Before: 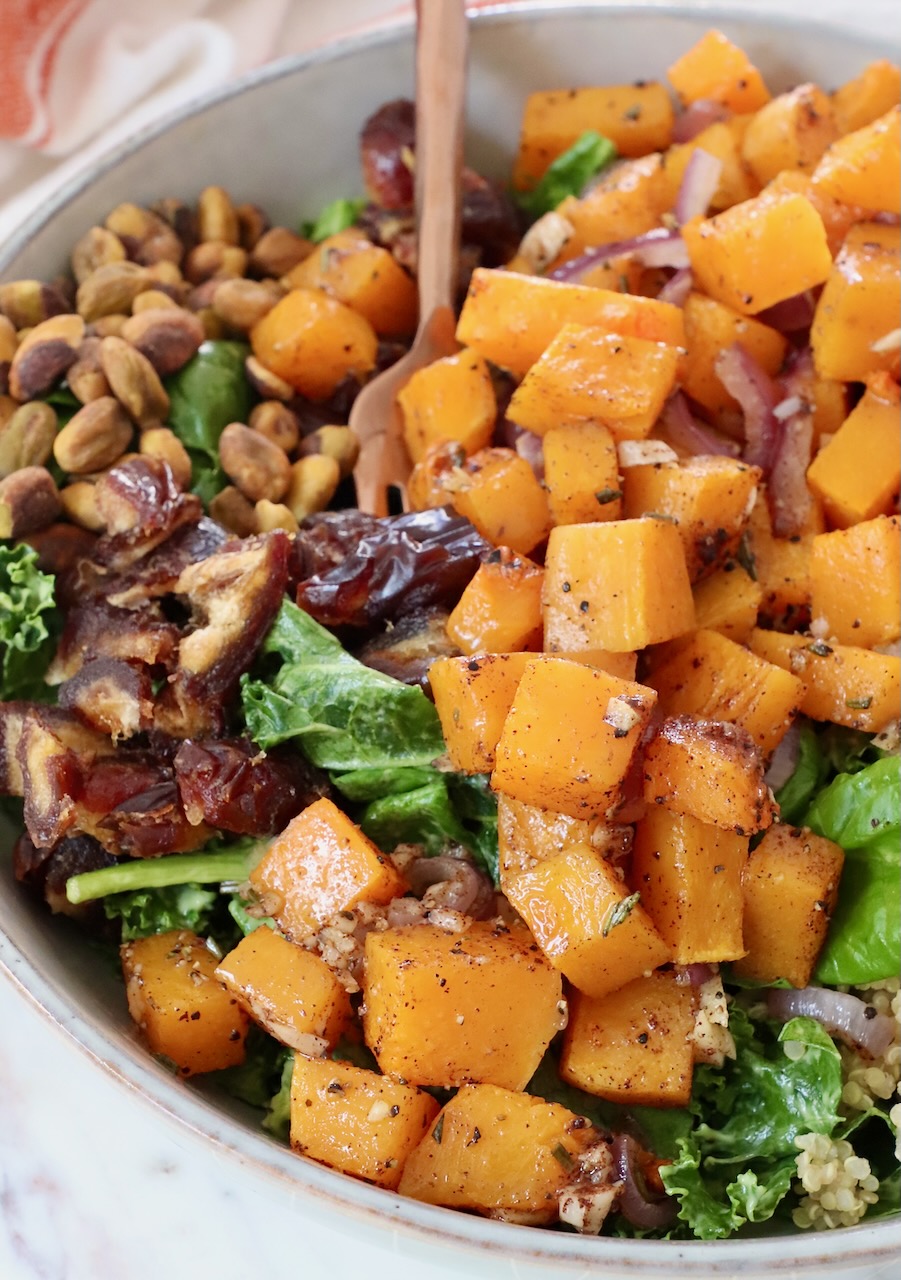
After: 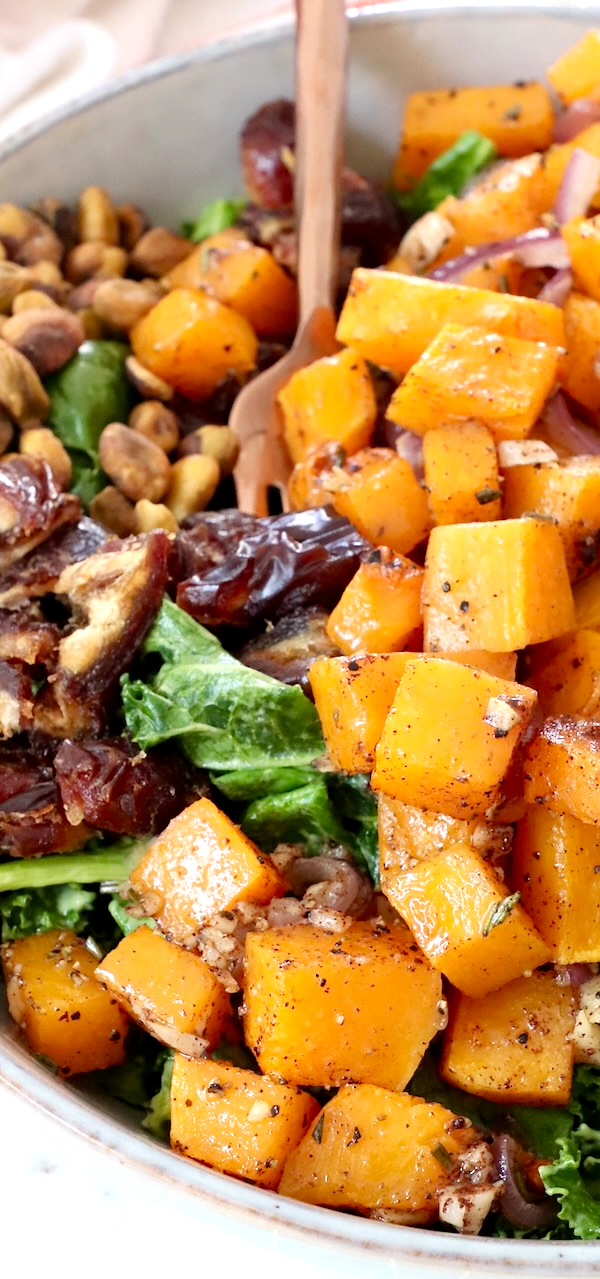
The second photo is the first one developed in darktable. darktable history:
crop and rotate: left 13.429%, right 19.874%
tone equalizer: -8 EV -0.429 EV, -7 EV -0.404 EV, -6 EV -0.329 EV, -5 EV -0.22 EV, -3 EV 0.228 EV, -2 EV 0.304 EV, -1 EV 0.363 EV, +0 EV 0.419 EV
